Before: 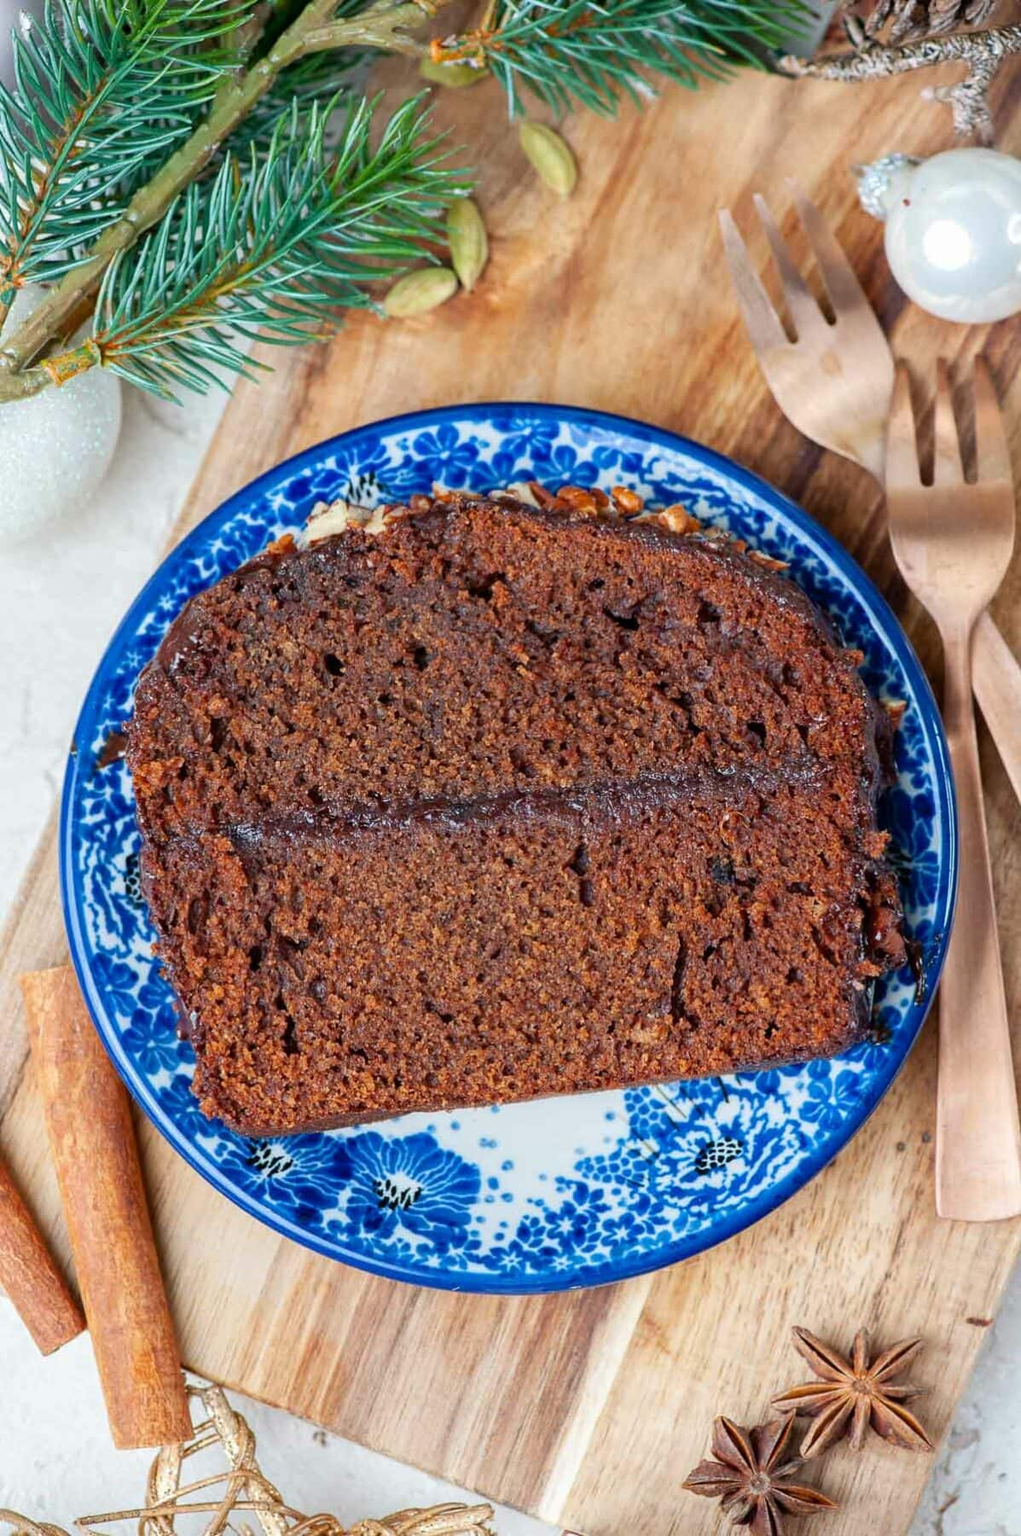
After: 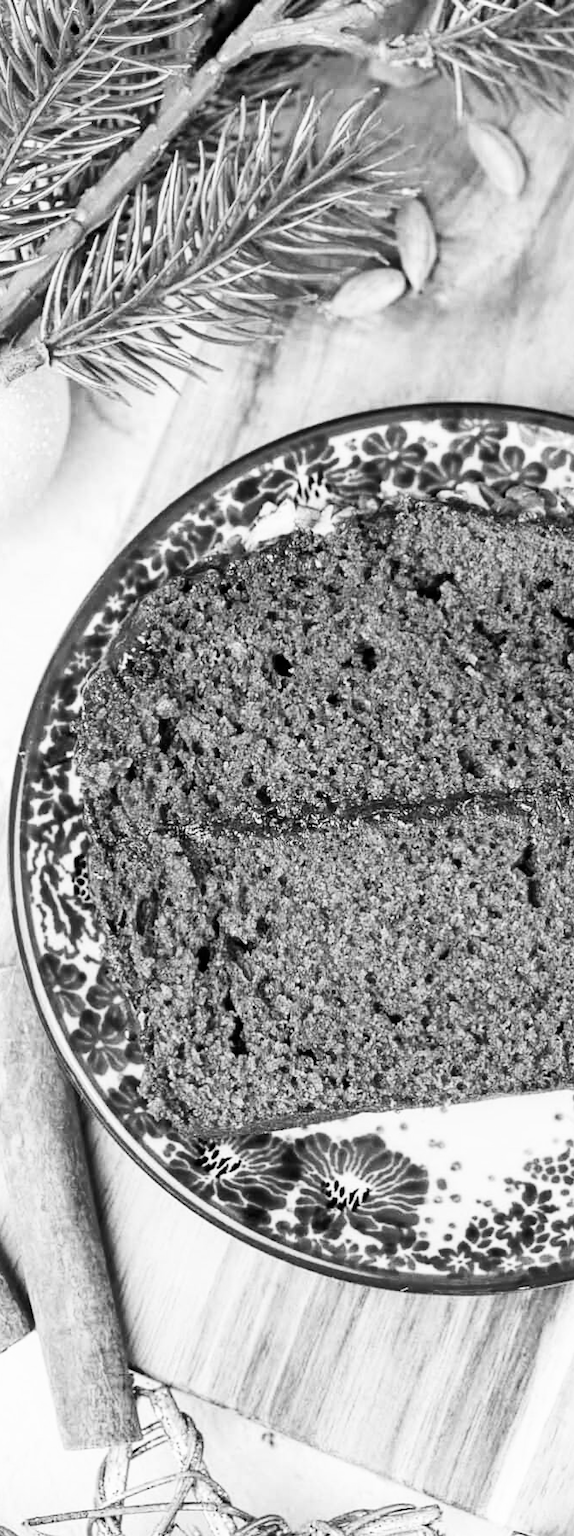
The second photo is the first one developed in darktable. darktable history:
contrast brightness saturation: contrast 0.14
monochrome: size 3.1
white balance: red 1.08, blue 0.791
base curve: curves: ch0 [(0, 0) (0.005, 0.002) (0.15, 0.3) (0.4, 0.7) (0.75, 0.95) (1, 1)], preserve colors none
crop: left 5.114%, right 38.589%
shadows and highlights: low approximation 0.01, soften with gaussian
